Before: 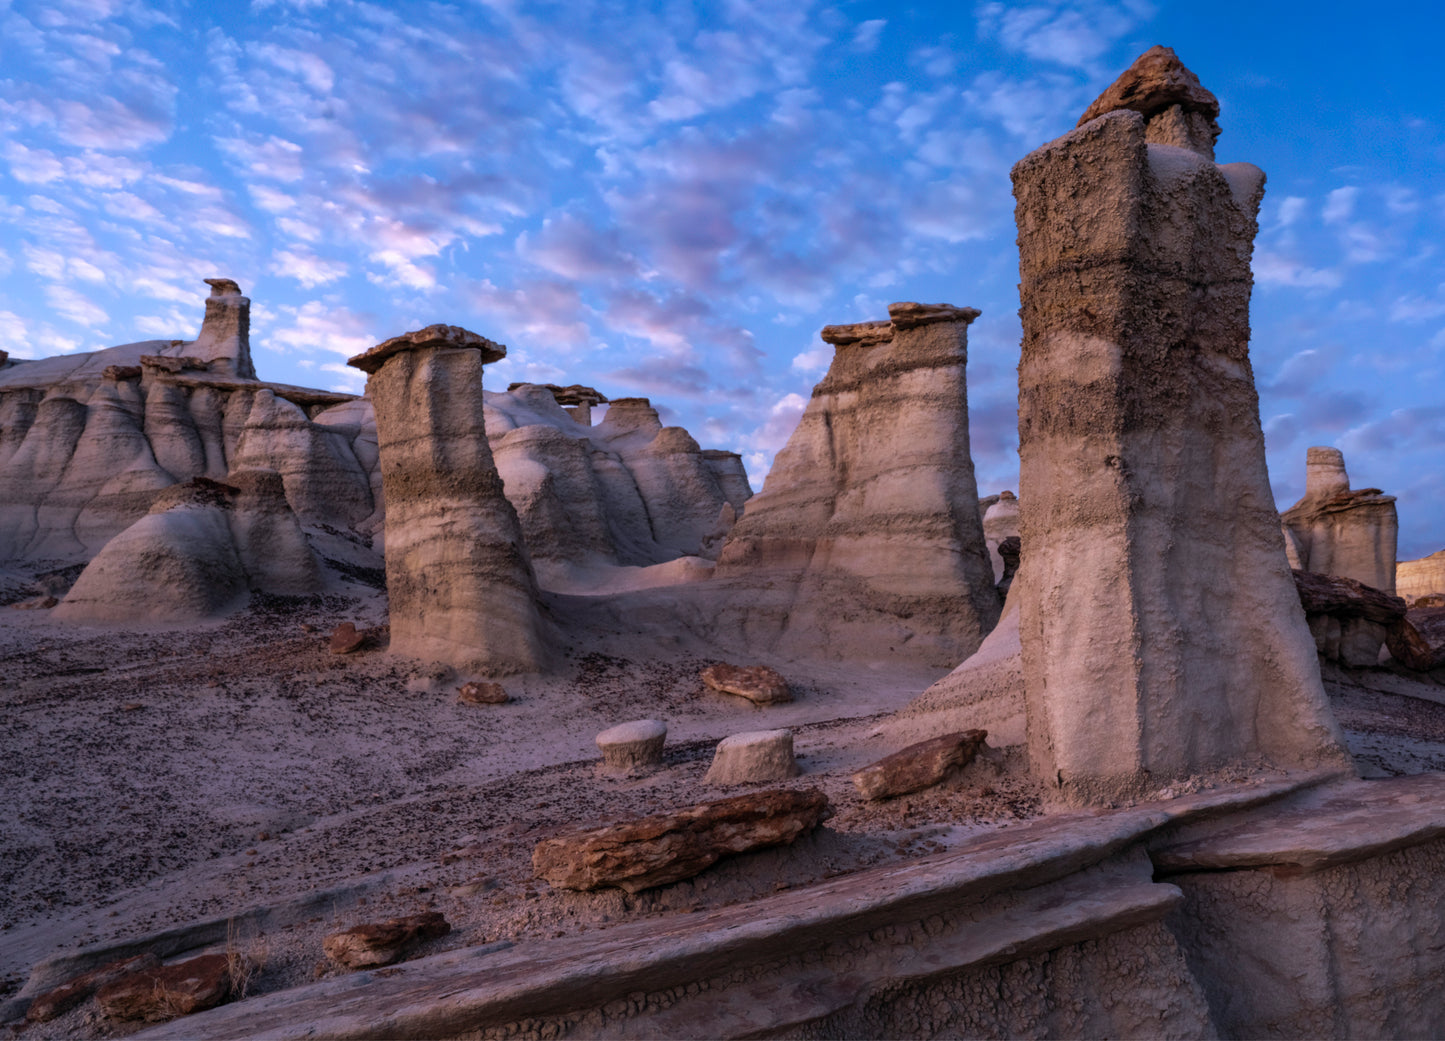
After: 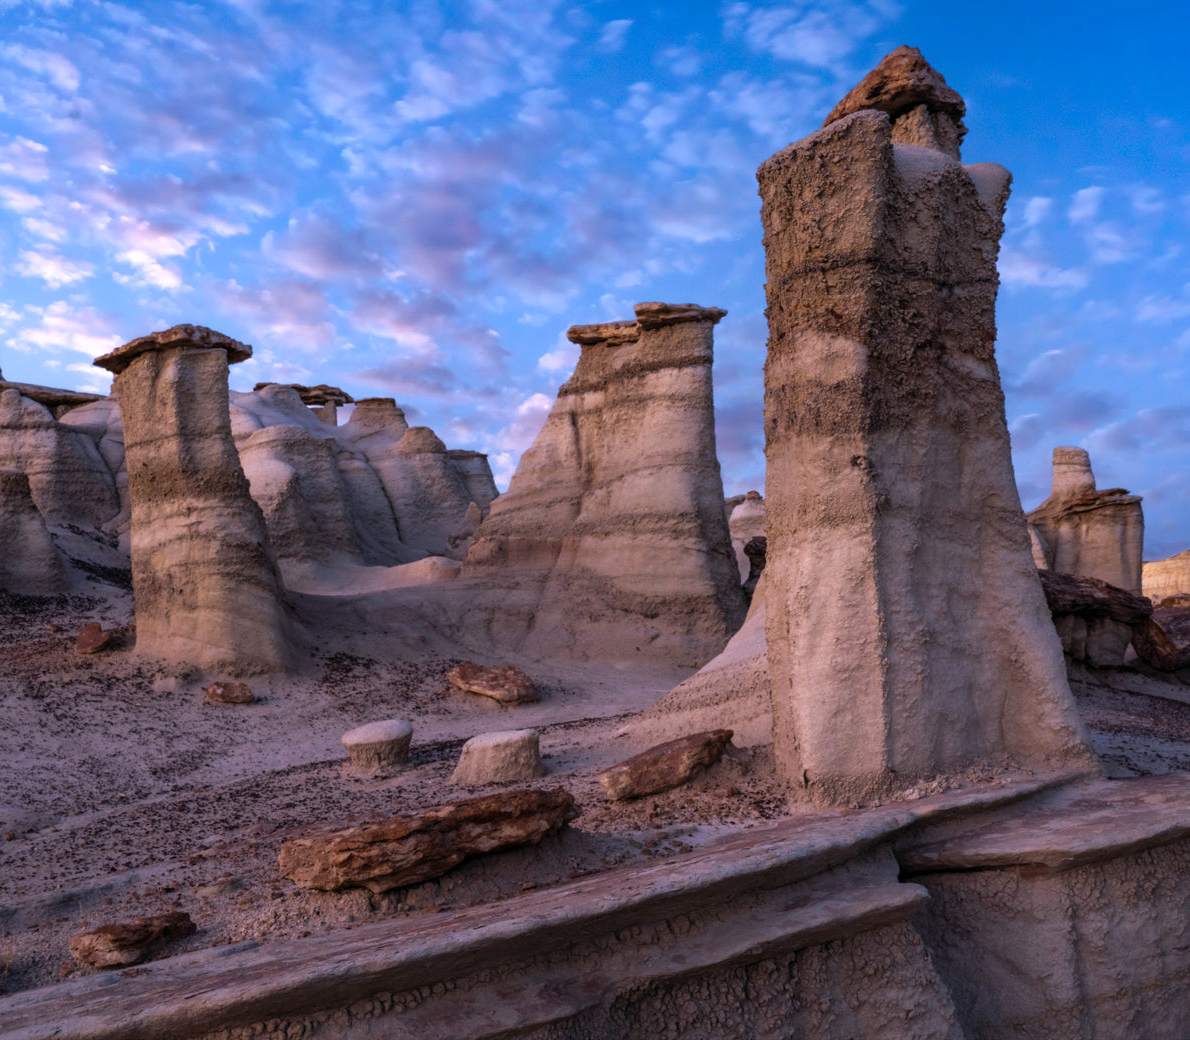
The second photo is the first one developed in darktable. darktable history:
crop: left 17.582%, bottom 0.031%
exposure: exposure 0.178 EV, compensate exposure bias true, compensate highlight preservation false
